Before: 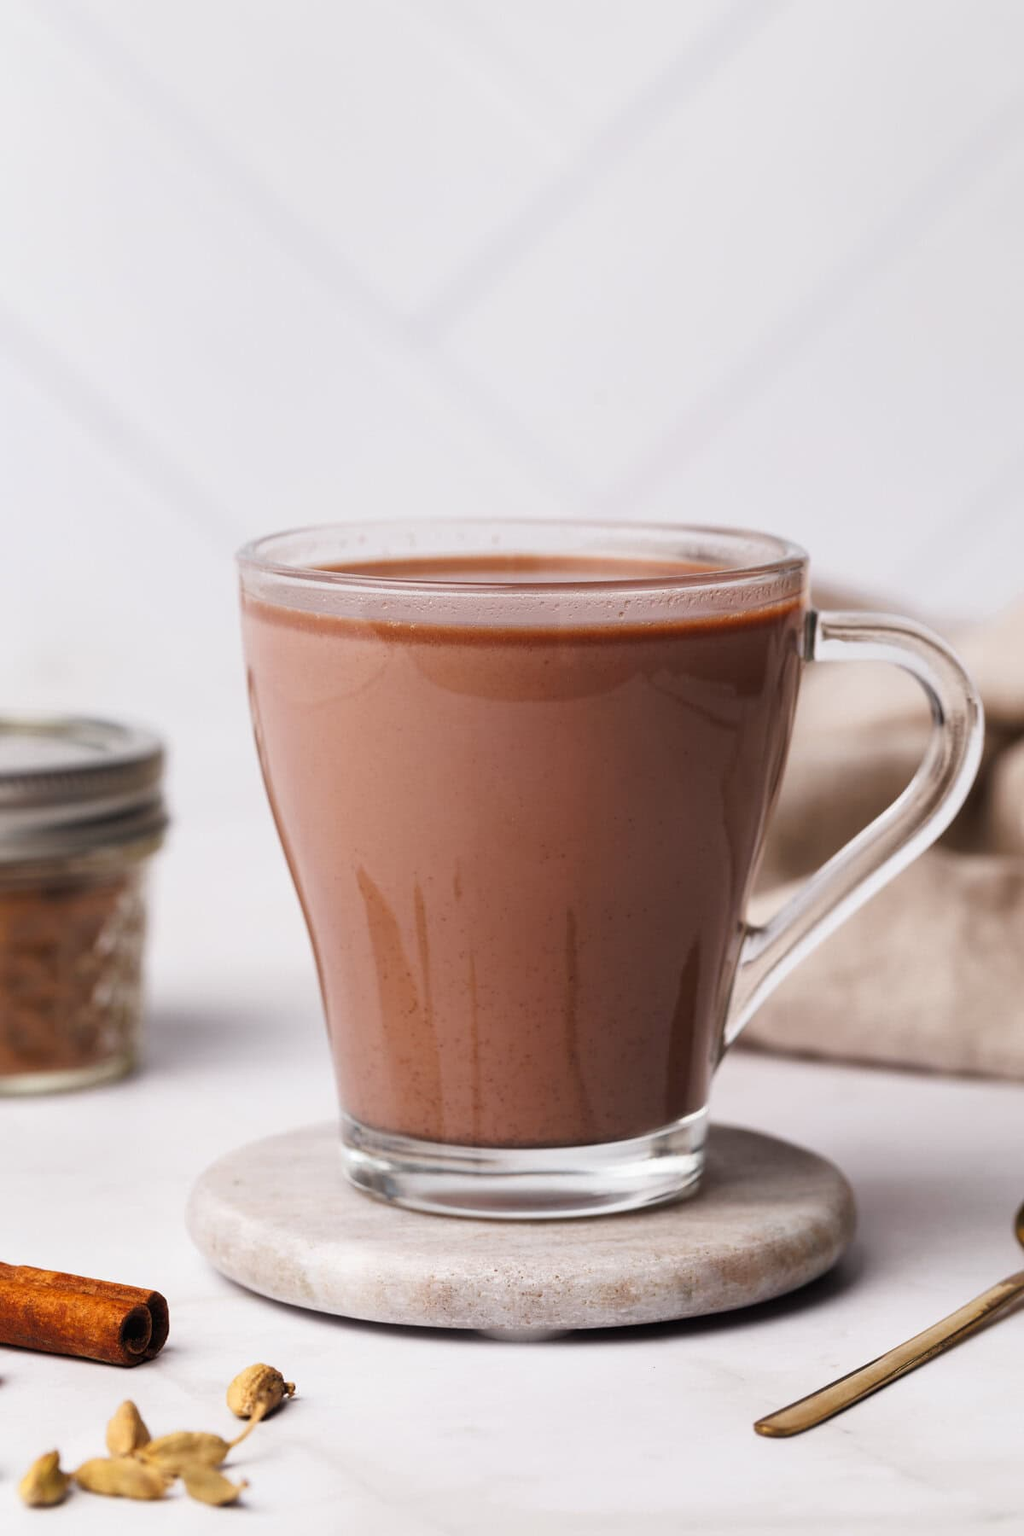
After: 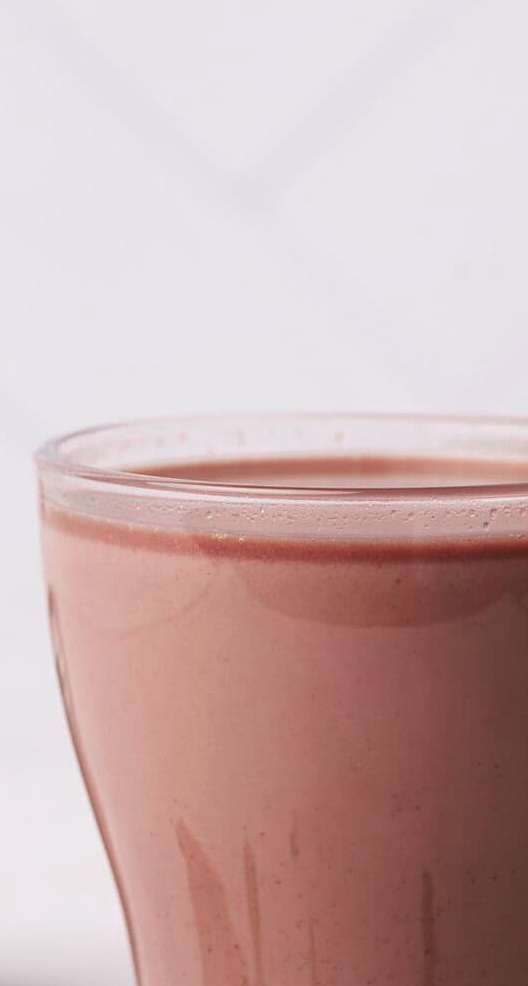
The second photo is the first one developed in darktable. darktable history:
crop: left 20.248%, top 10.86%, right 35.675%, bottom 34.321%
white balance: emerald 1
color zones: curves: ch0 [(0.257, 0.558) (0.75, 0.565)]; ch1 [(0.004, 0.857) (0.14, 0.416) (0.257, 0.695) (0.442, 0.032) (0.736, 0.266) (0.891, 0.741)]; ch2 [(0, 0.623) (0.112, 0.436) (0.271, 0.474) (0.516, 0.64) (0.743, 0.286)]
